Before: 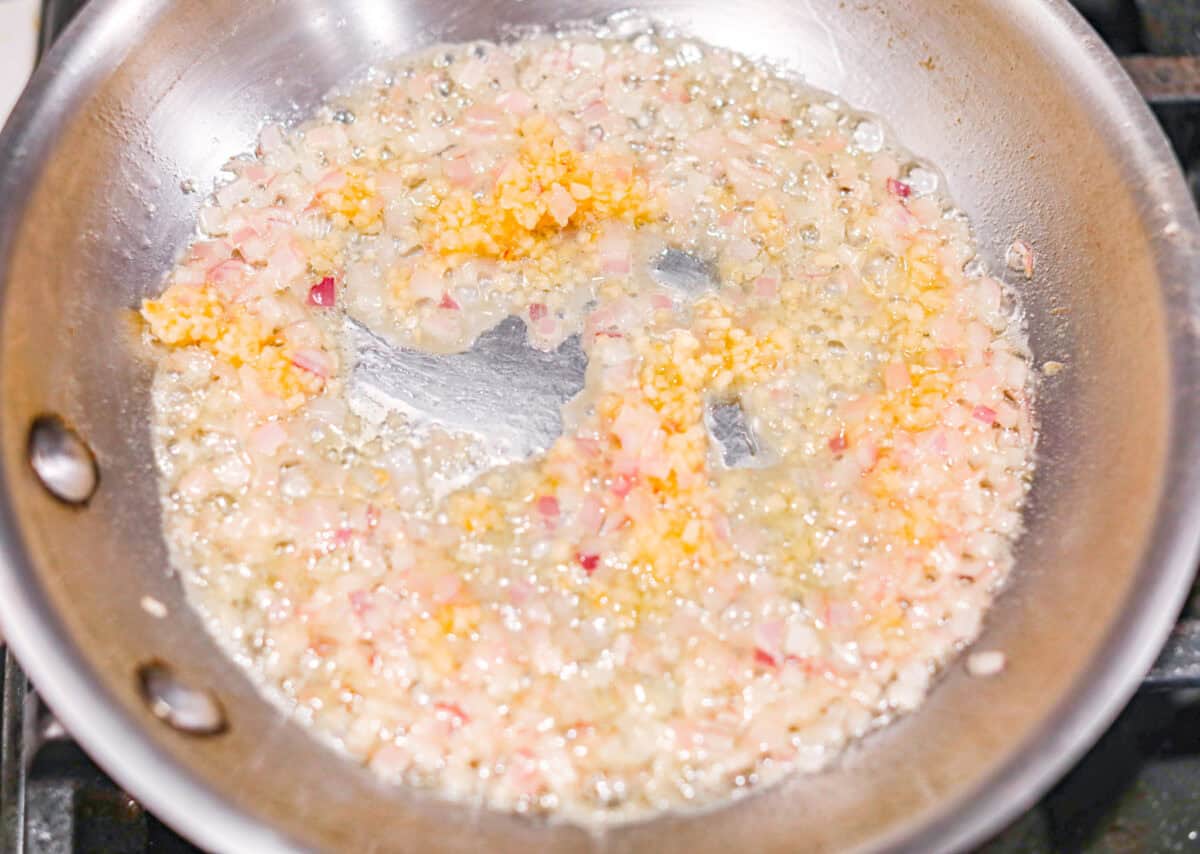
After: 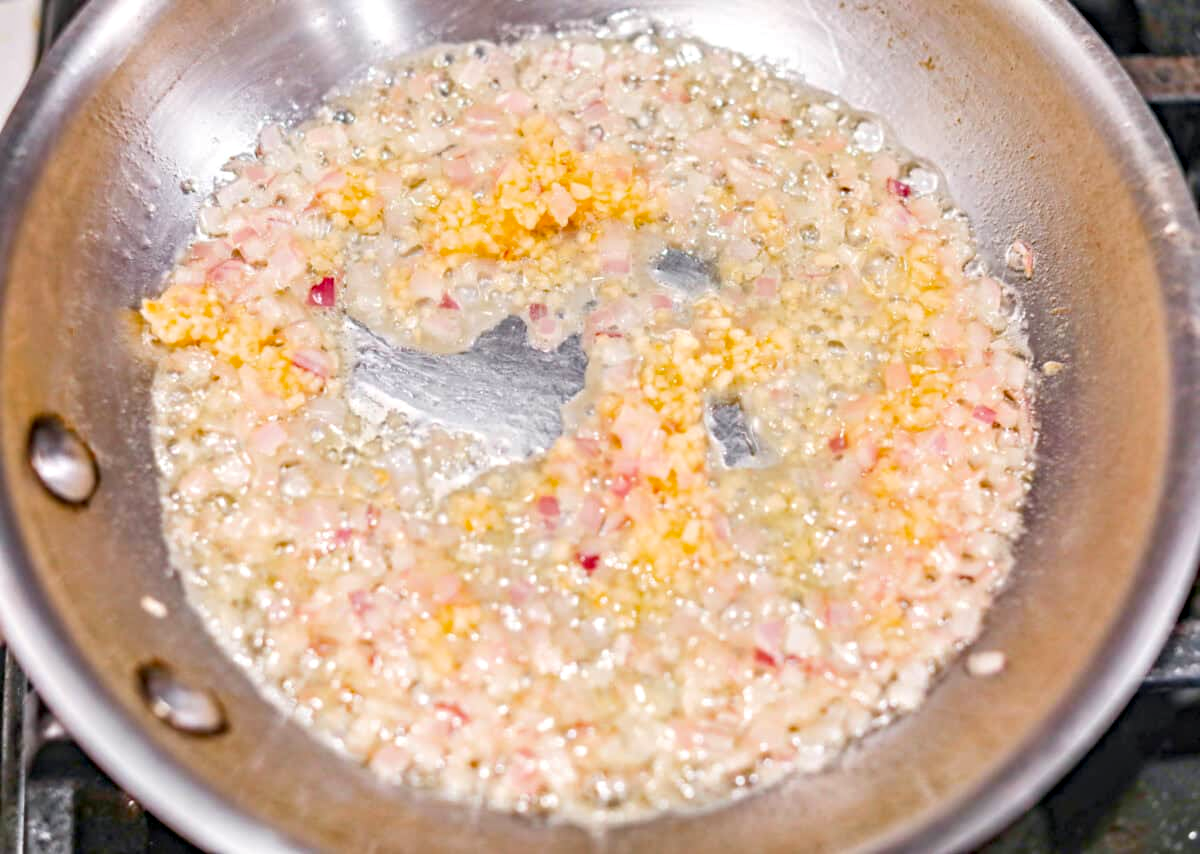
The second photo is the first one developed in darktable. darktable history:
contrast equalizer: octaves 7, y [[0.5, 0.5, 0.544, 0.569, 0.5, 0.5], [0.5 ×6], [0.5 ×6], [0 ×6], [0 ×6]]
haze removal: compatibility mode true, adaptive false
